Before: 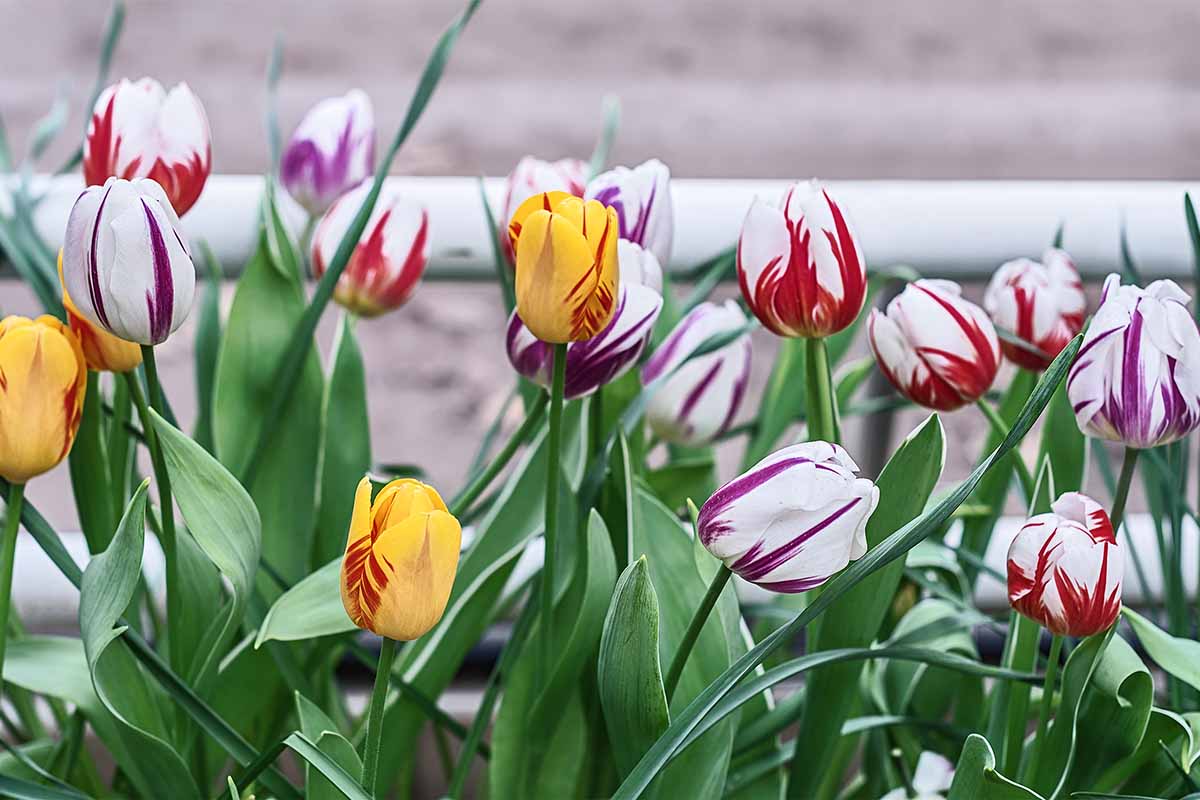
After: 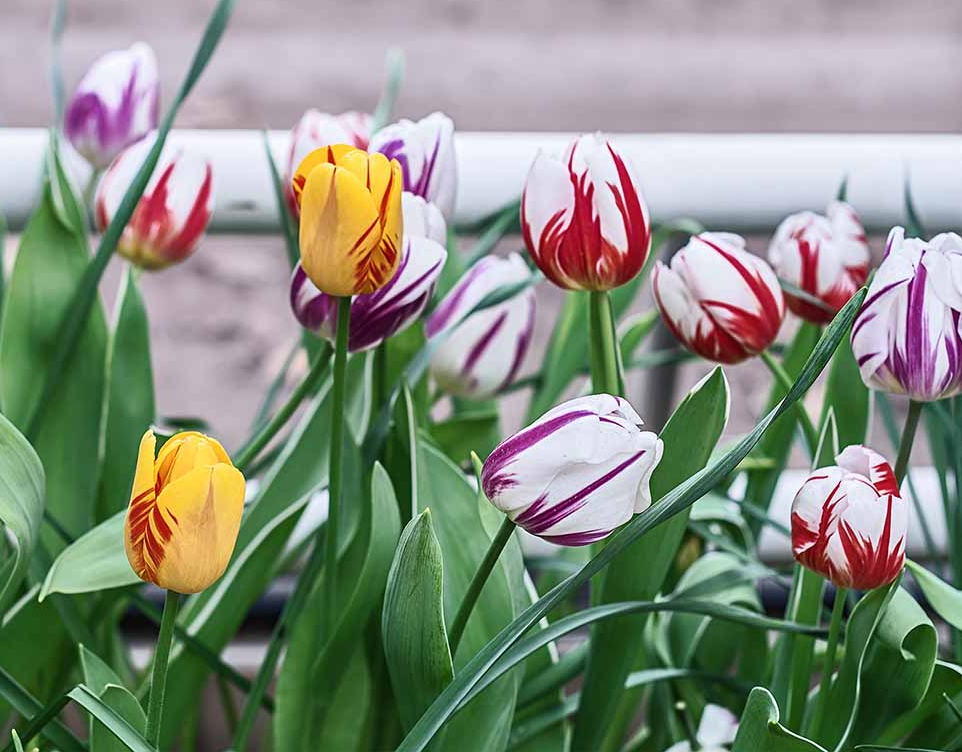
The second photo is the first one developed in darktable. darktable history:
crop and rotate: left 18.014%, top 5.944%, right 1.747%
